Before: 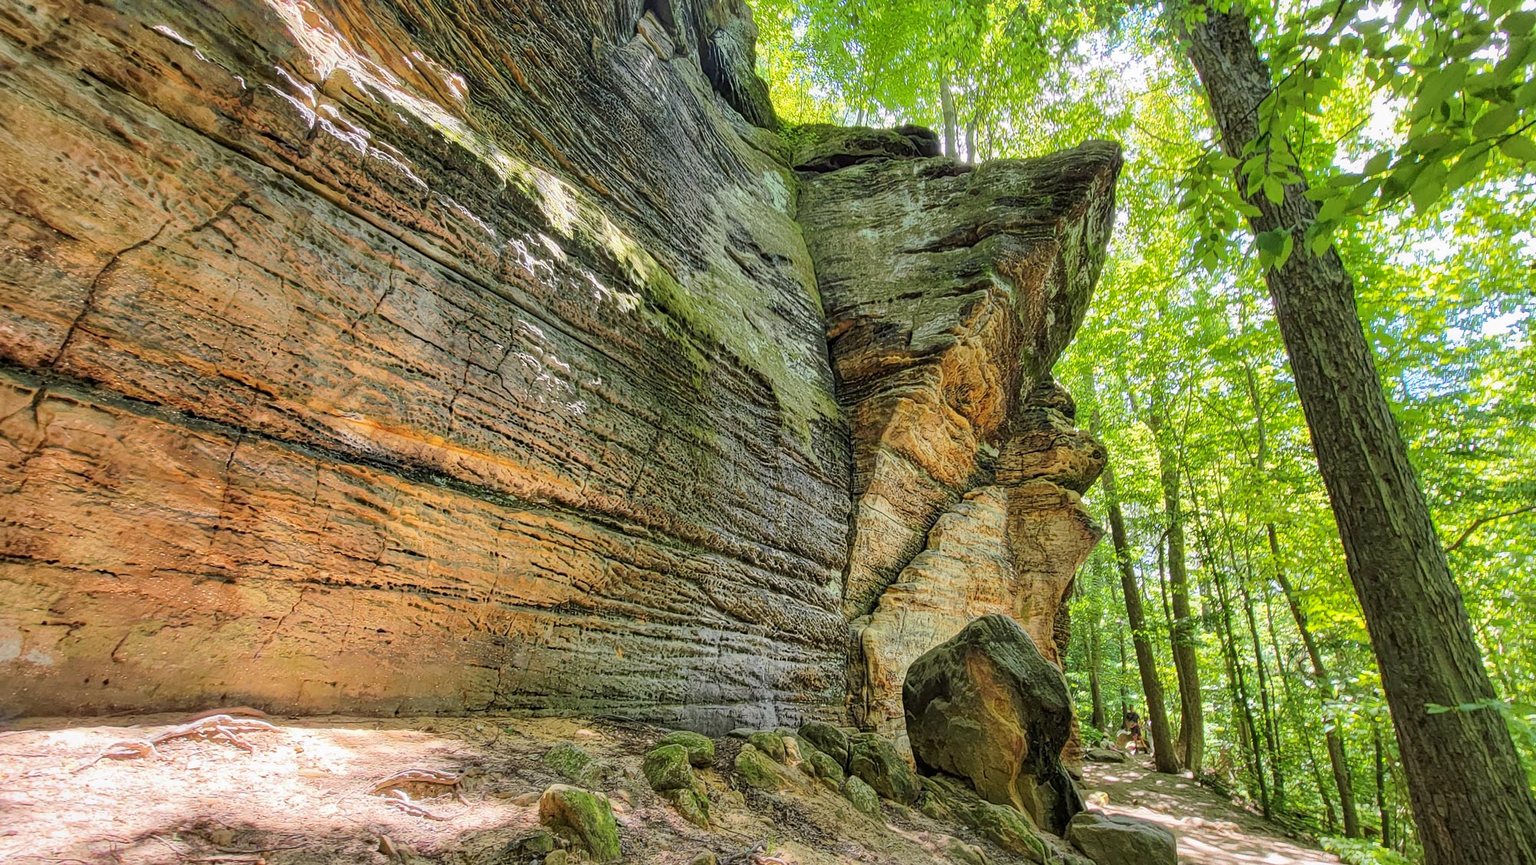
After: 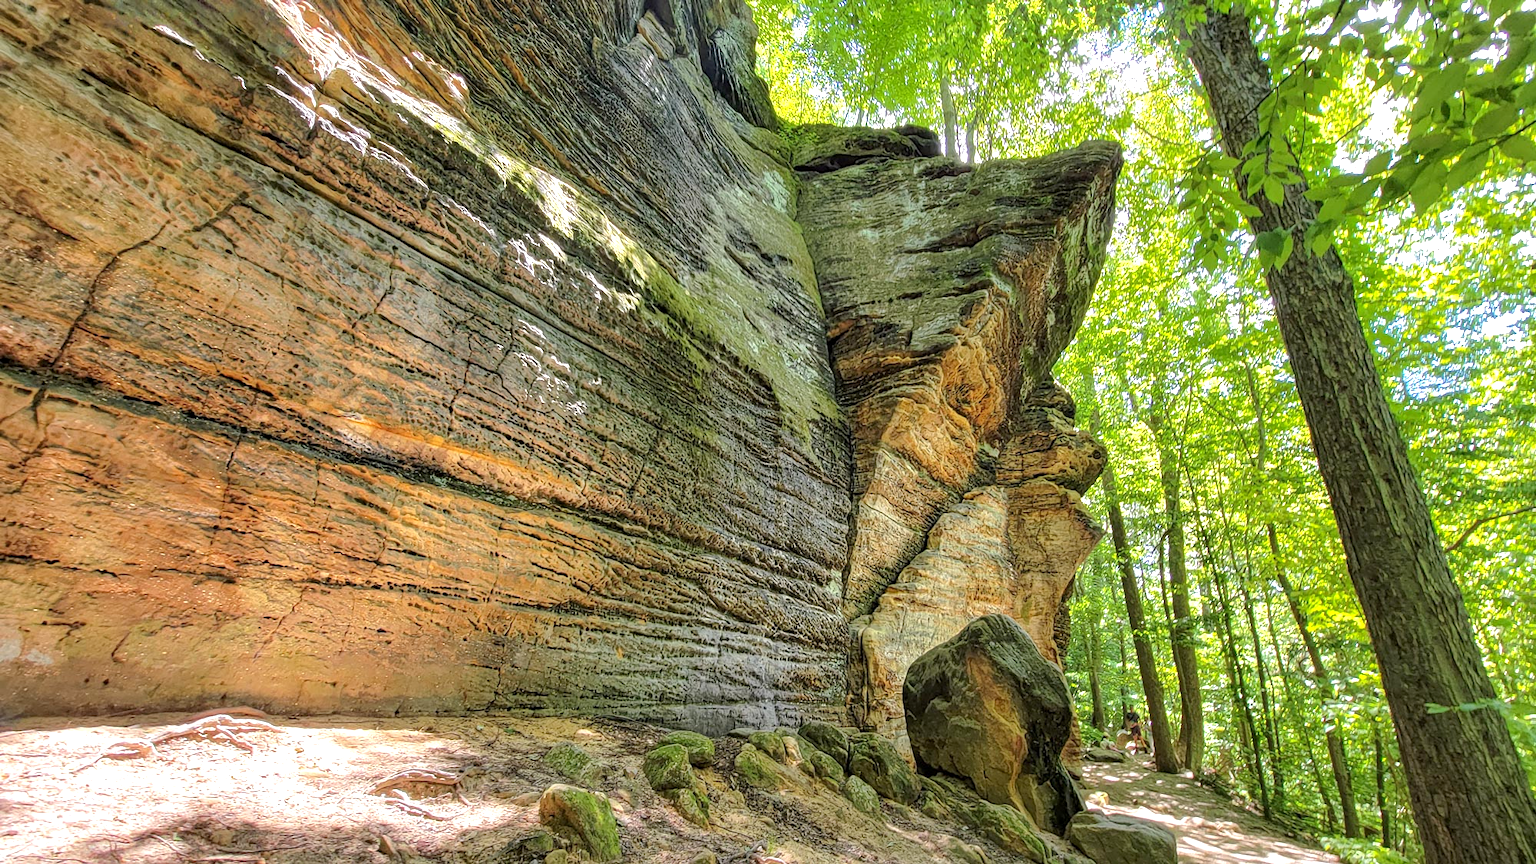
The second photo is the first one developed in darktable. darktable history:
rgb curve: curves: ch0 [(0, 0) (0.175, 0.154) (0.785, 0.663) (1, 1)]
exposure: black level correction 0.001, exposure 0.5 EV, compensate exposure bias true, compensate highlight preservation false
